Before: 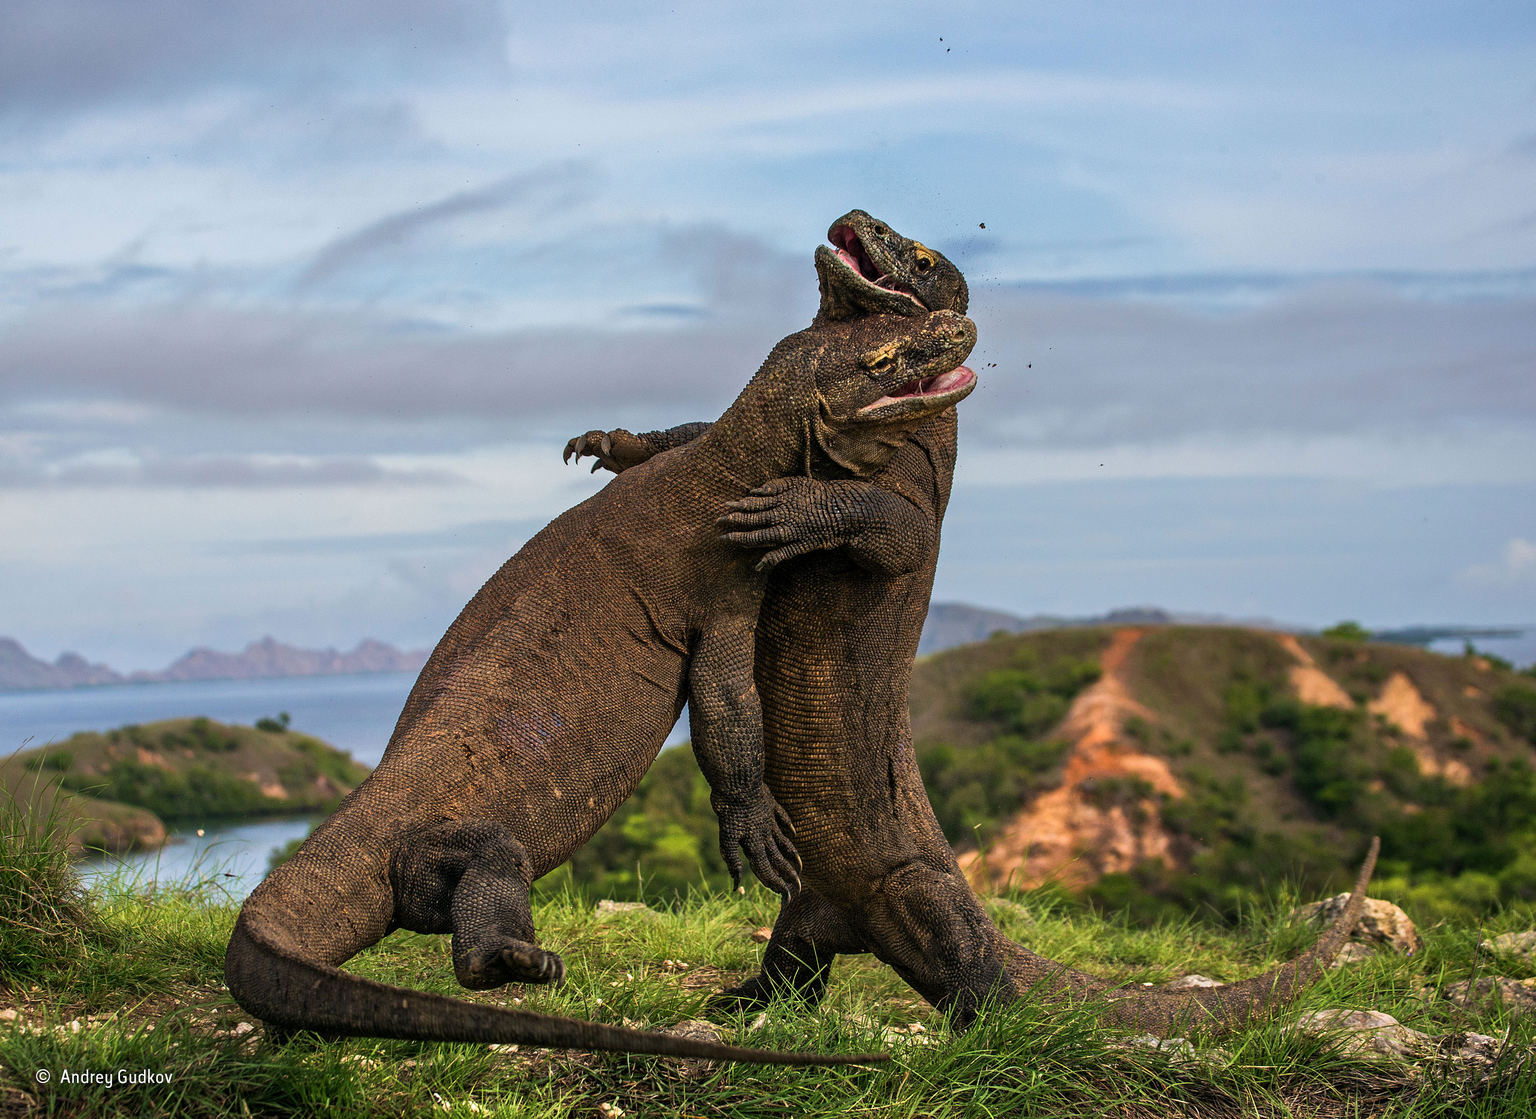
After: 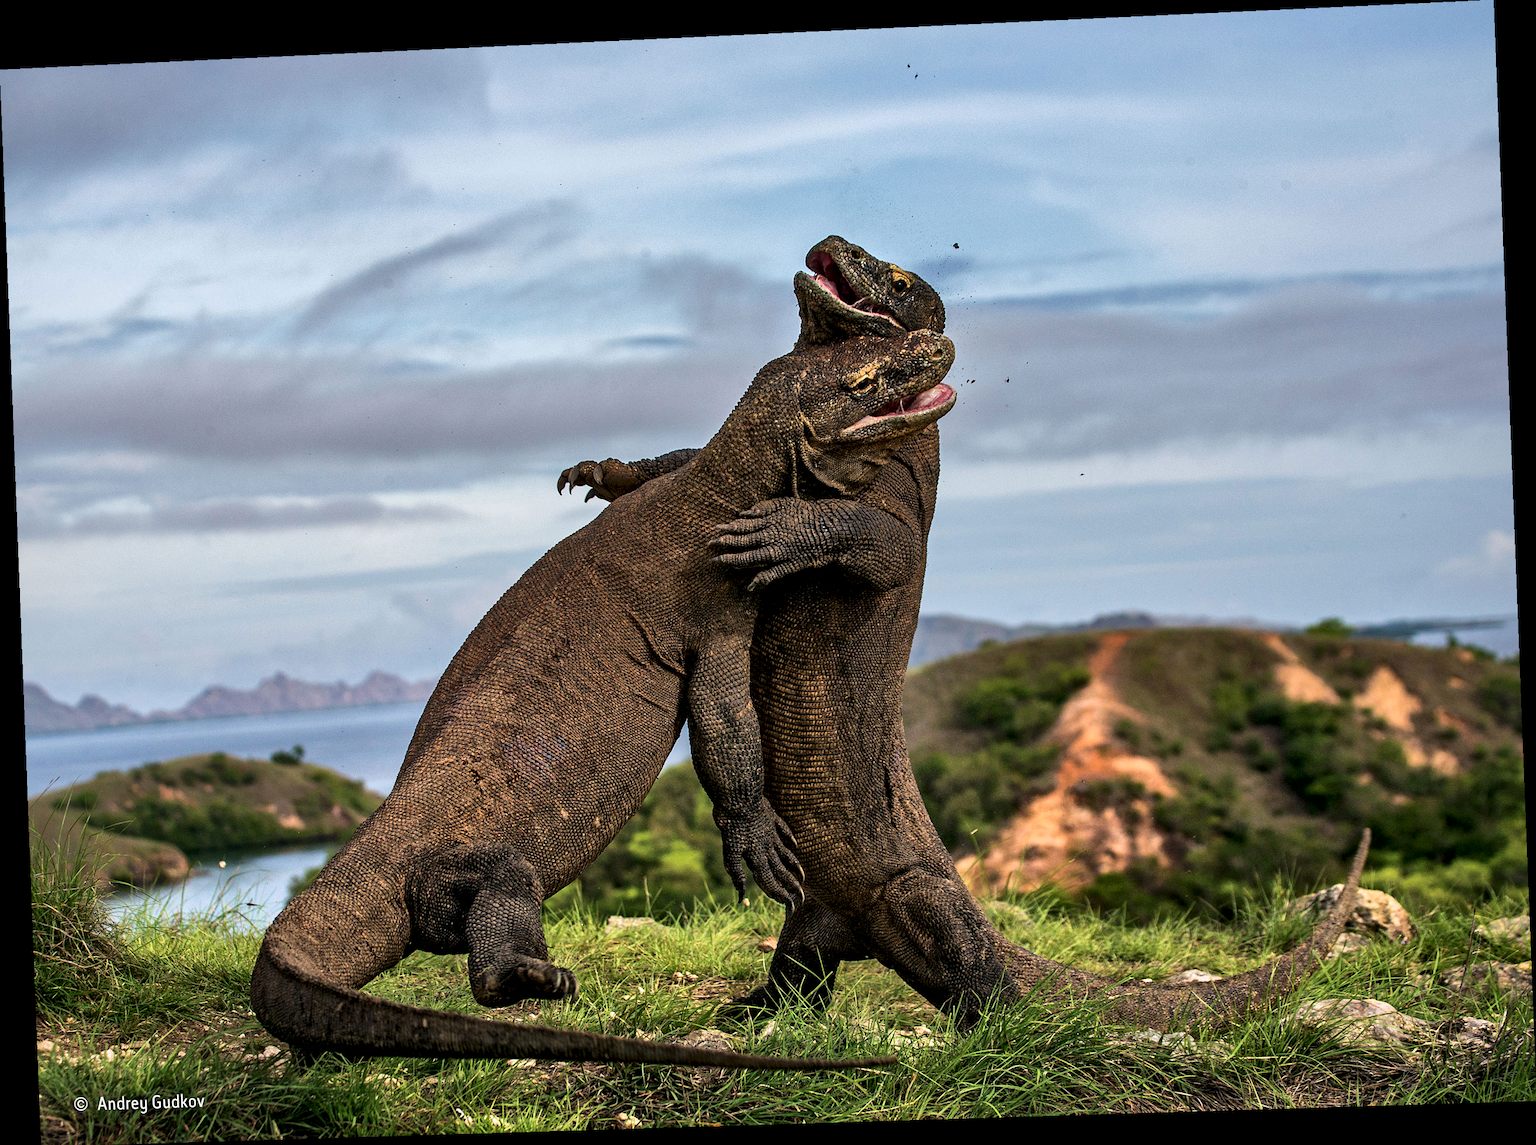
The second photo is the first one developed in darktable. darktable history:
rotate and perspective: rotation -2.22°, lens shift (horizontal) -0.022, automatic cropping off
local contrast: mode bilateral grid, contrast 100, coarseness 100, detail 165%, midtone range 0.2
